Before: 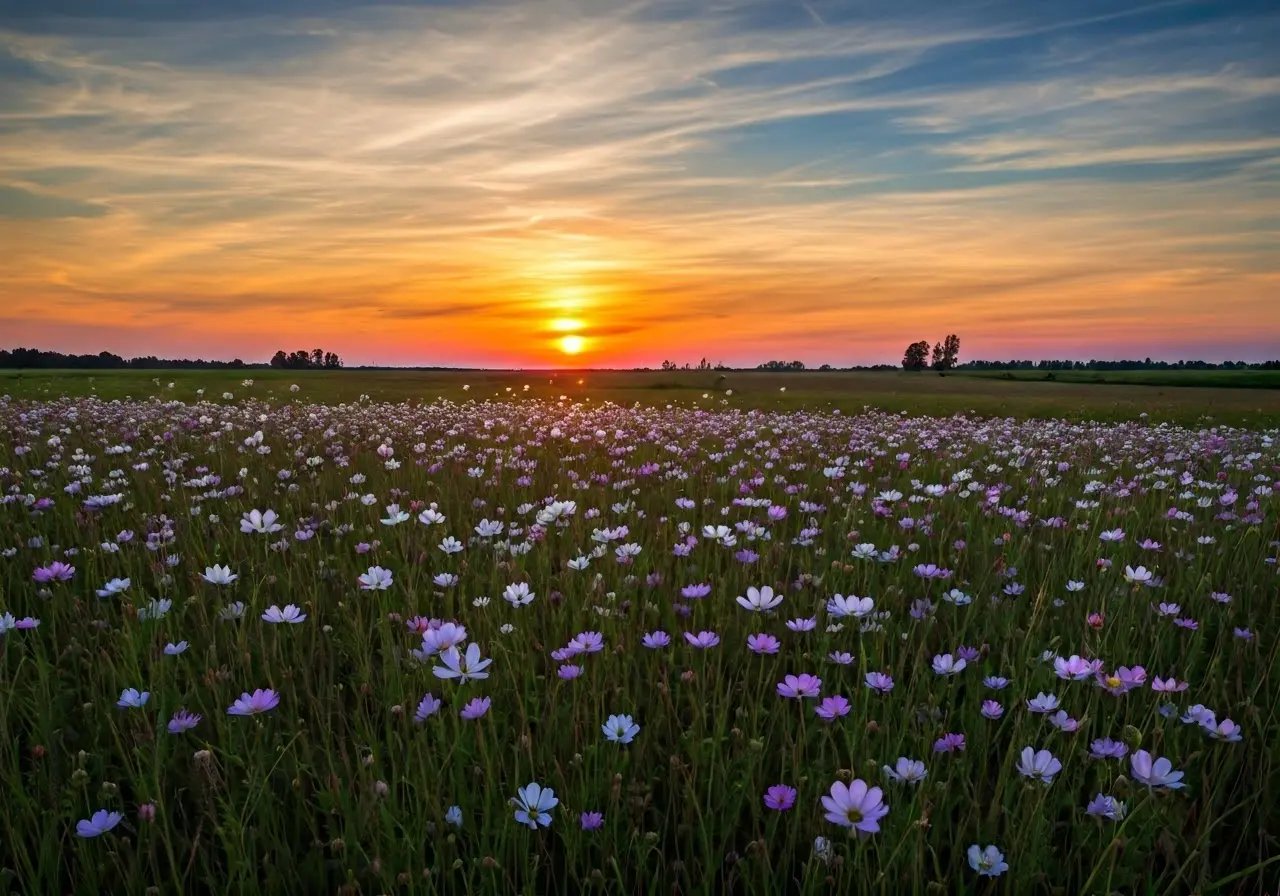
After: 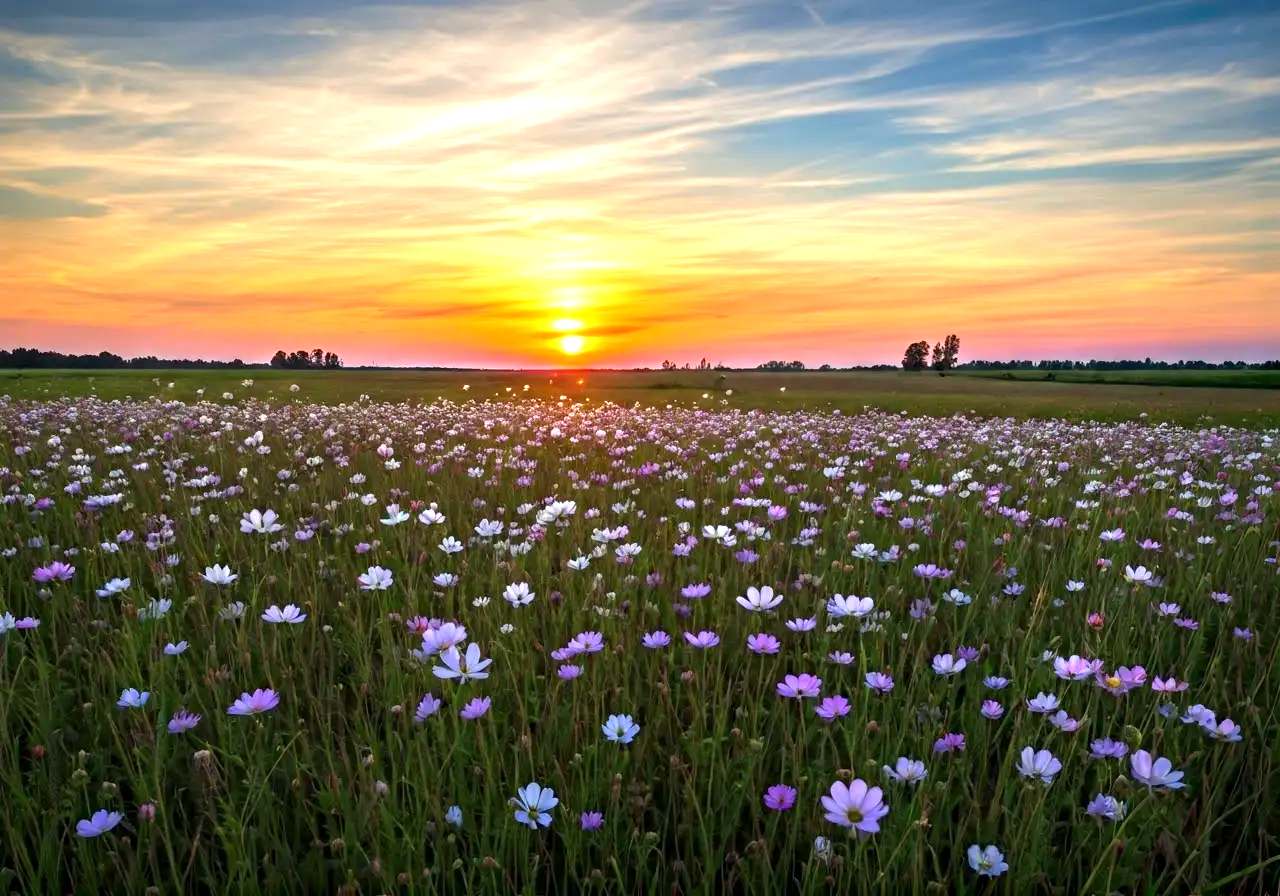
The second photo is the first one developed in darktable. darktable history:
exposure: black level correction 0.001, exposure 0.96 EV, compensate highlight preservation false
